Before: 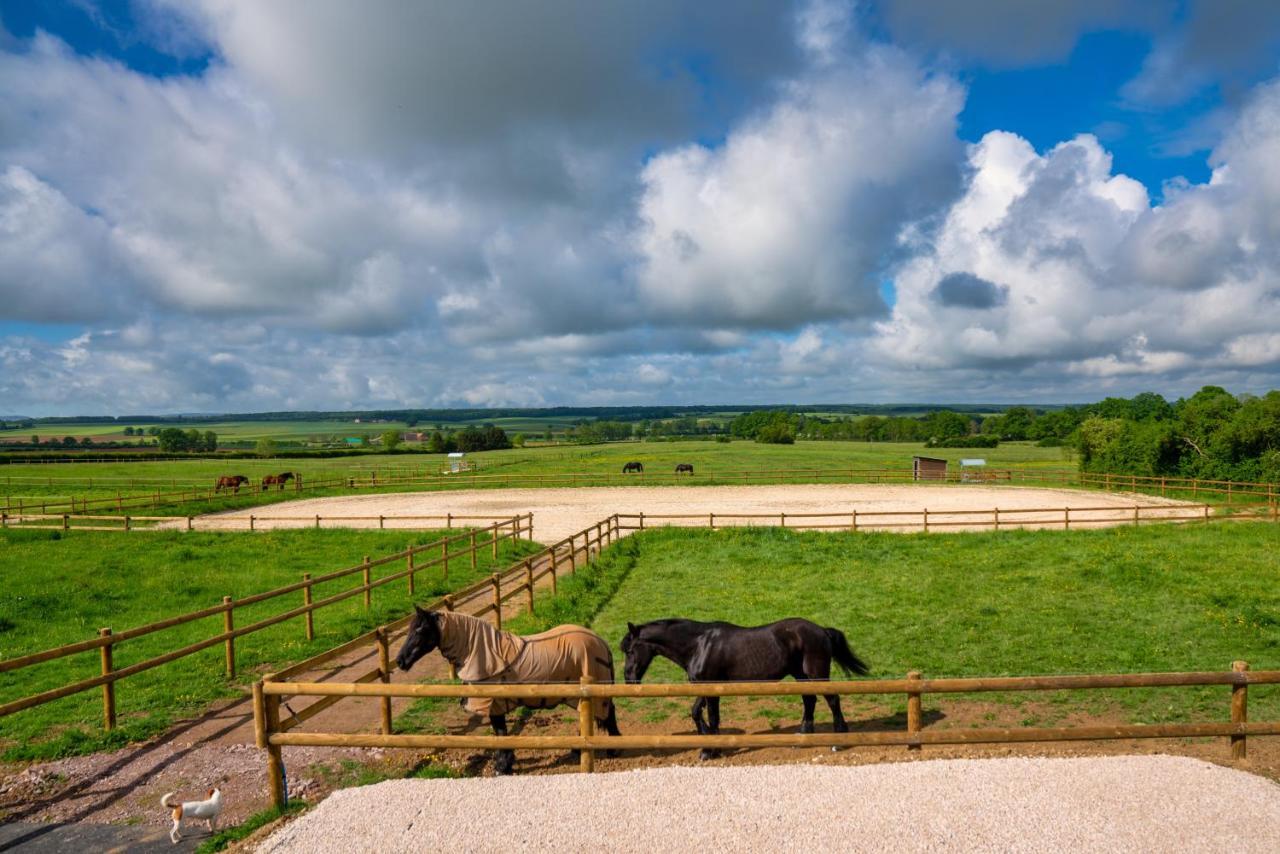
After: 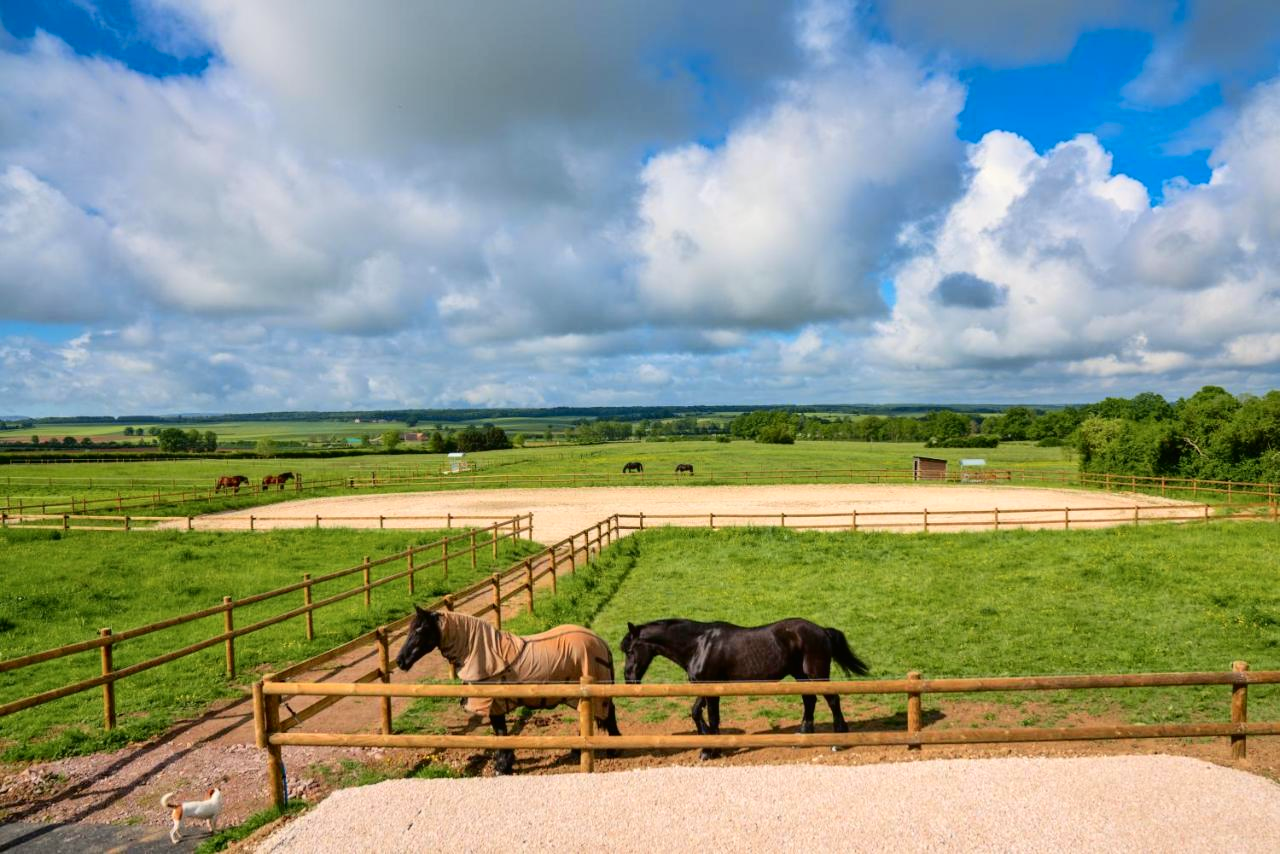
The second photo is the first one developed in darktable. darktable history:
tone curve: curves: ch0 [(0, 0.01) (0.052, 0.045) (0.136, 0.133) (0.29, 0.332) (0.453, 0.531) (0.676, 0.751) (0.89, 0.919) (1, 1)]; ch1 [(0, 0) (0.094, 0.081) (0.285, 0.299) (0.385, 0.403) (0.446, 0.443) (0.502, 0.5) (0.544, 0.552) (0.589, 0.612) (0.722, 0.728) (1, 1)]; ch2 [(0, 0) (0.257, 0.217) (0.43, 0.421) (0.498, 0.507) (0.531, 0.544) (0.56, 0.579) (0.625, 0.642) (1, 1)], color space Lab, independent channels, preserve colors none
